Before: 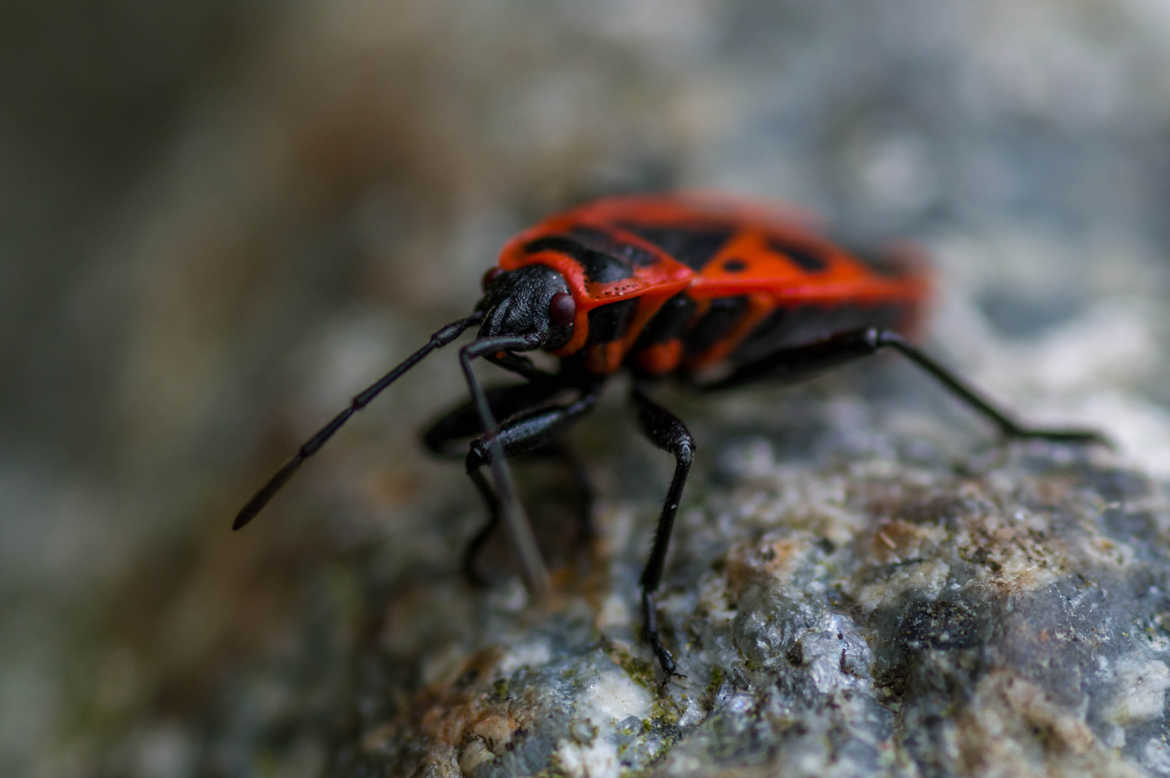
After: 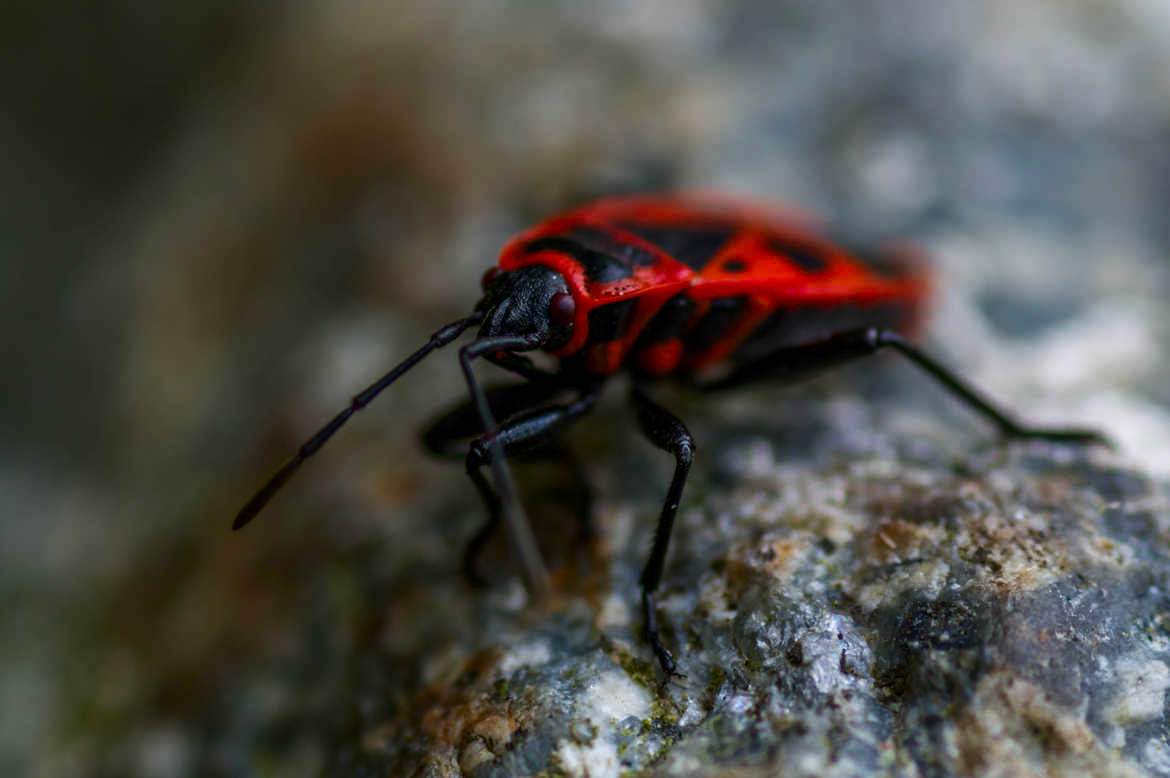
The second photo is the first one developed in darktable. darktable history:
contrast brightness saturation: contrast 0.135, brightness -0.057, saturation 0.159
